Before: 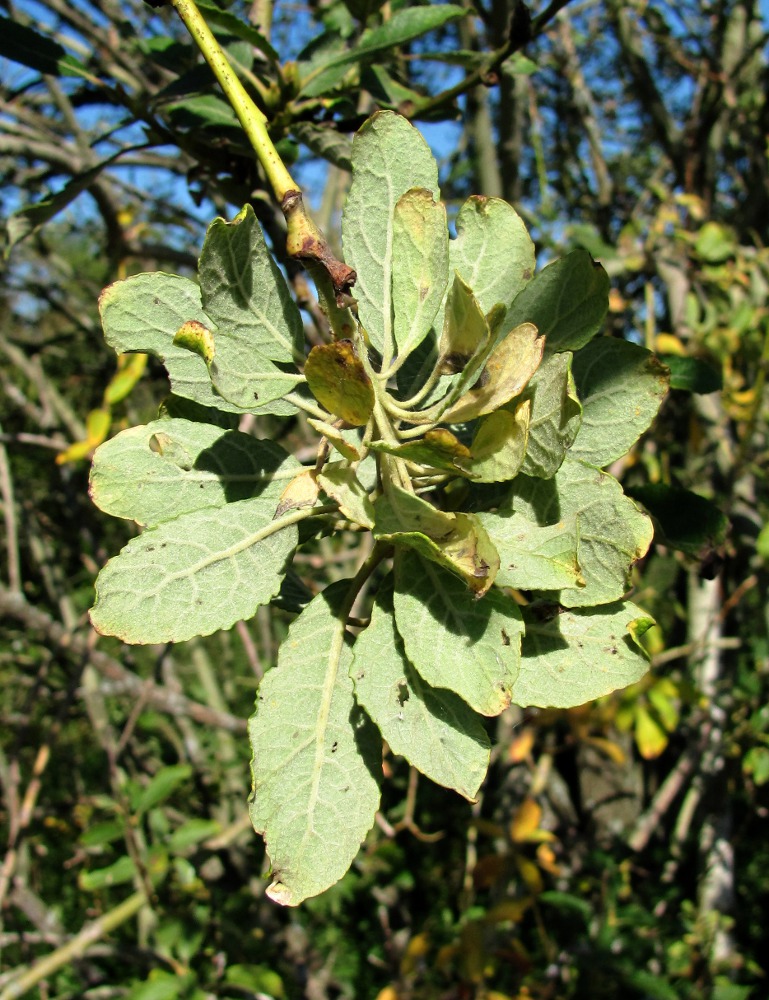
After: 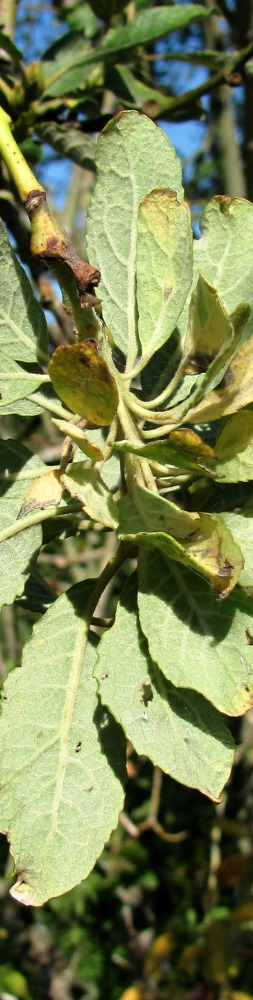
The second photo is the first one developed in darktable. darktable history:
crop: left 33.35%, right 33.632%
exposure: compensate highlight preservation false
